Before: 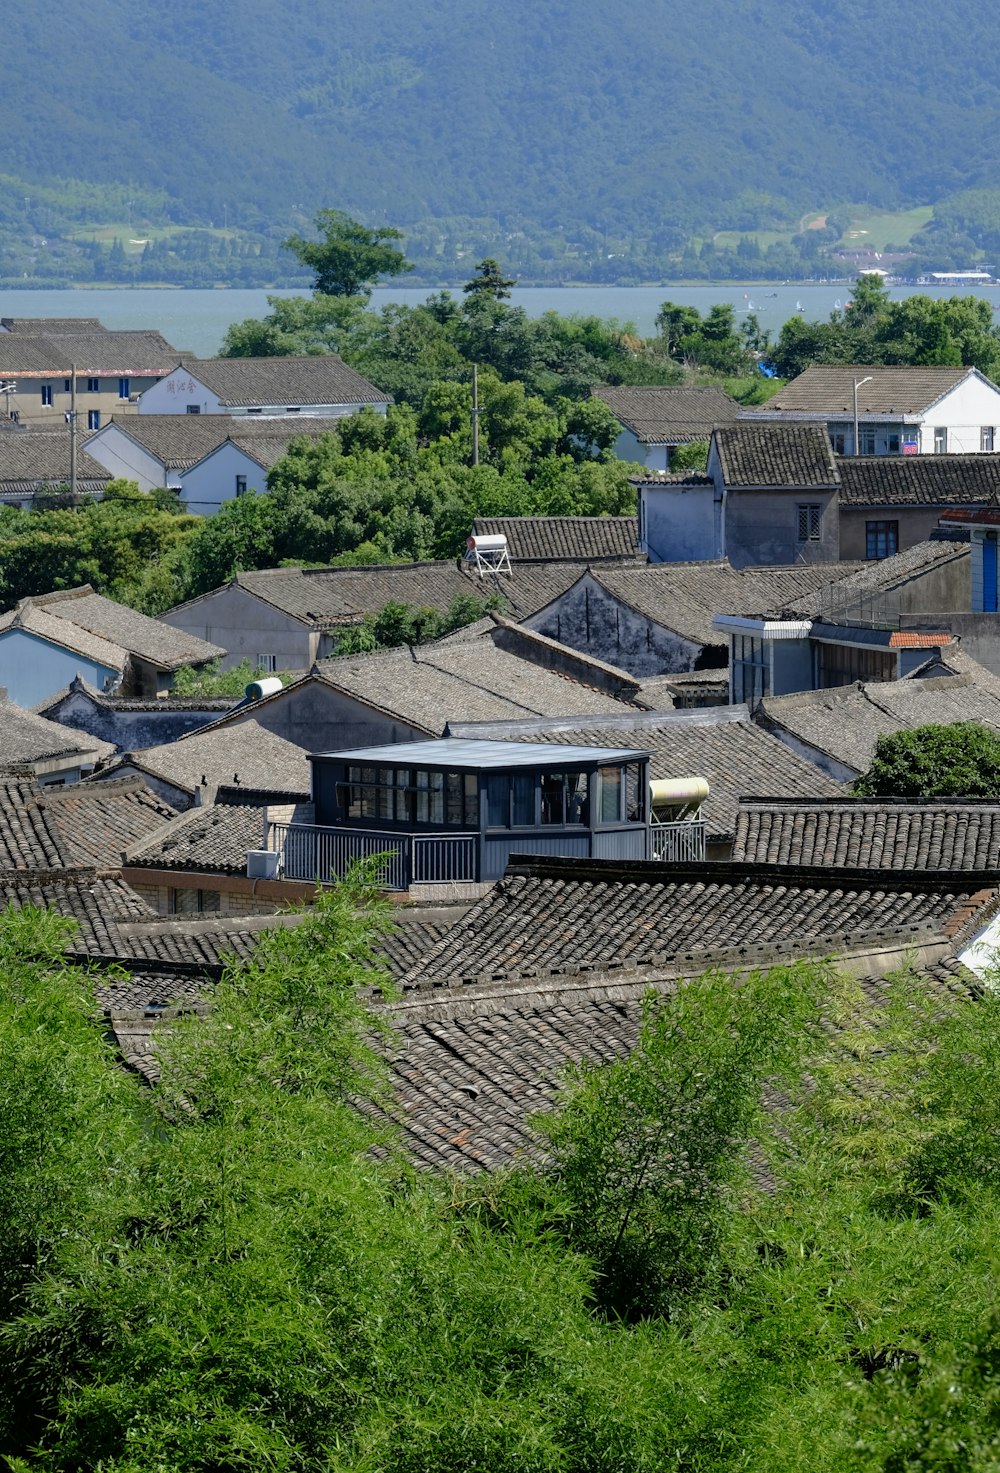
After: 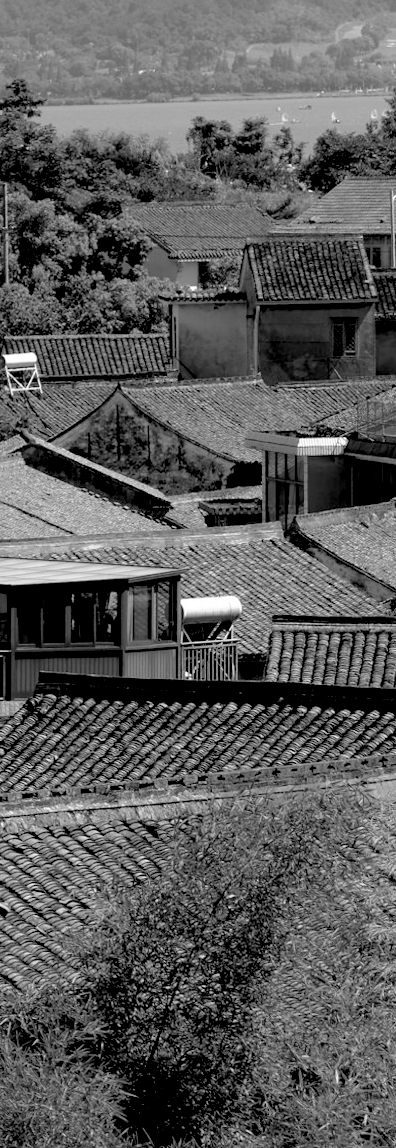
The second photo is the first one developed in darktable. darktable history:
monochrome: a 16.01, b -2.65, highlights 0.52
rotate and perspective: lens shift (horizontal) -0.055, automatic cropping off
tone equalizer: -8 EV -0.55 EV
exposure: black level correction 0.025, exposure 0.182 EV, compensate highlight preservation false
crop: left 45.721%, top 13.393%, right 14.118%, bottom 10.01%
